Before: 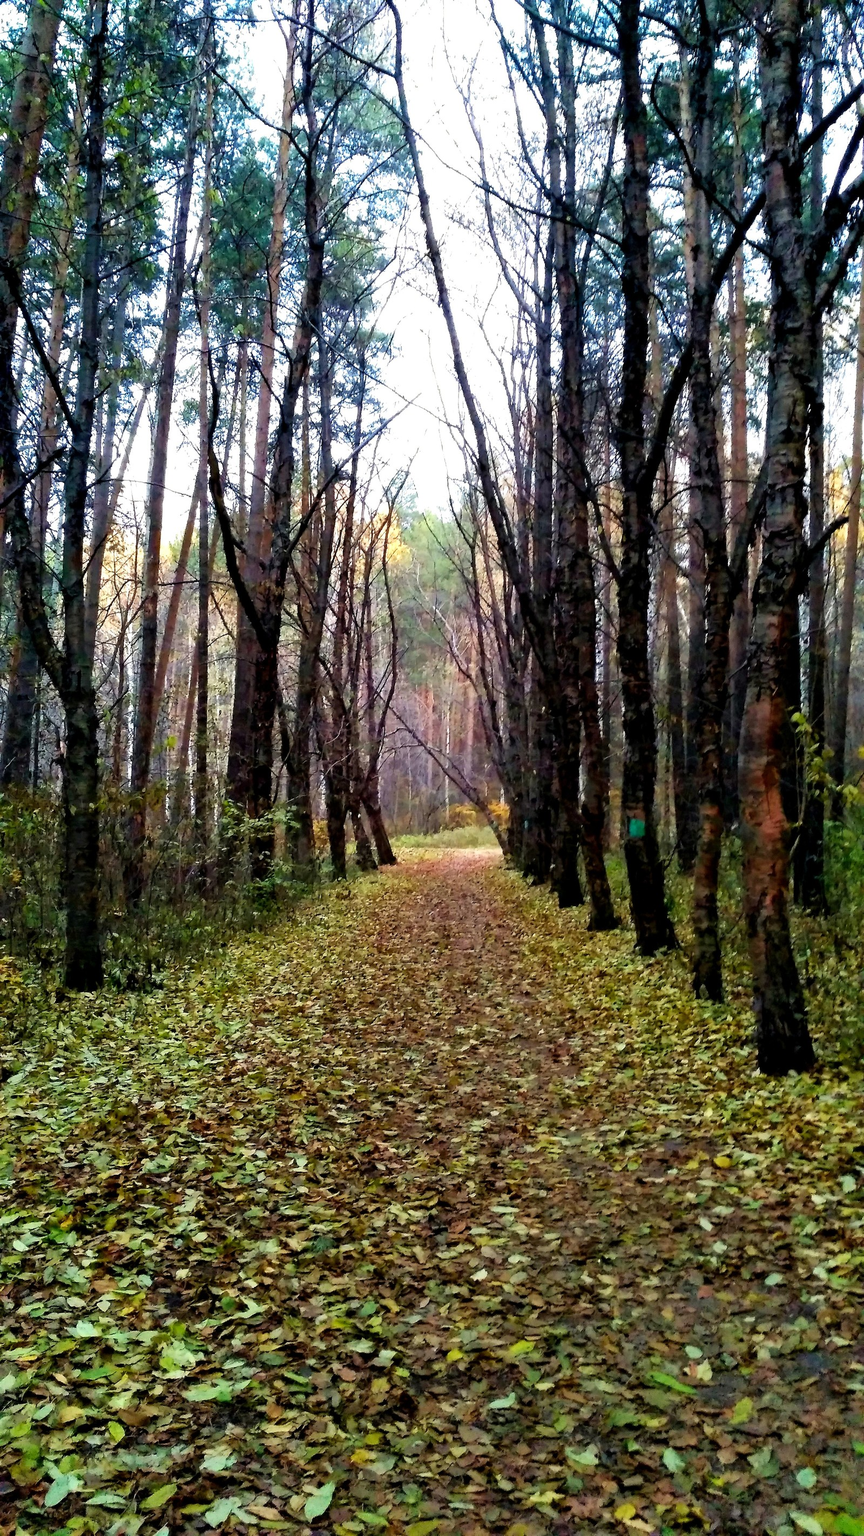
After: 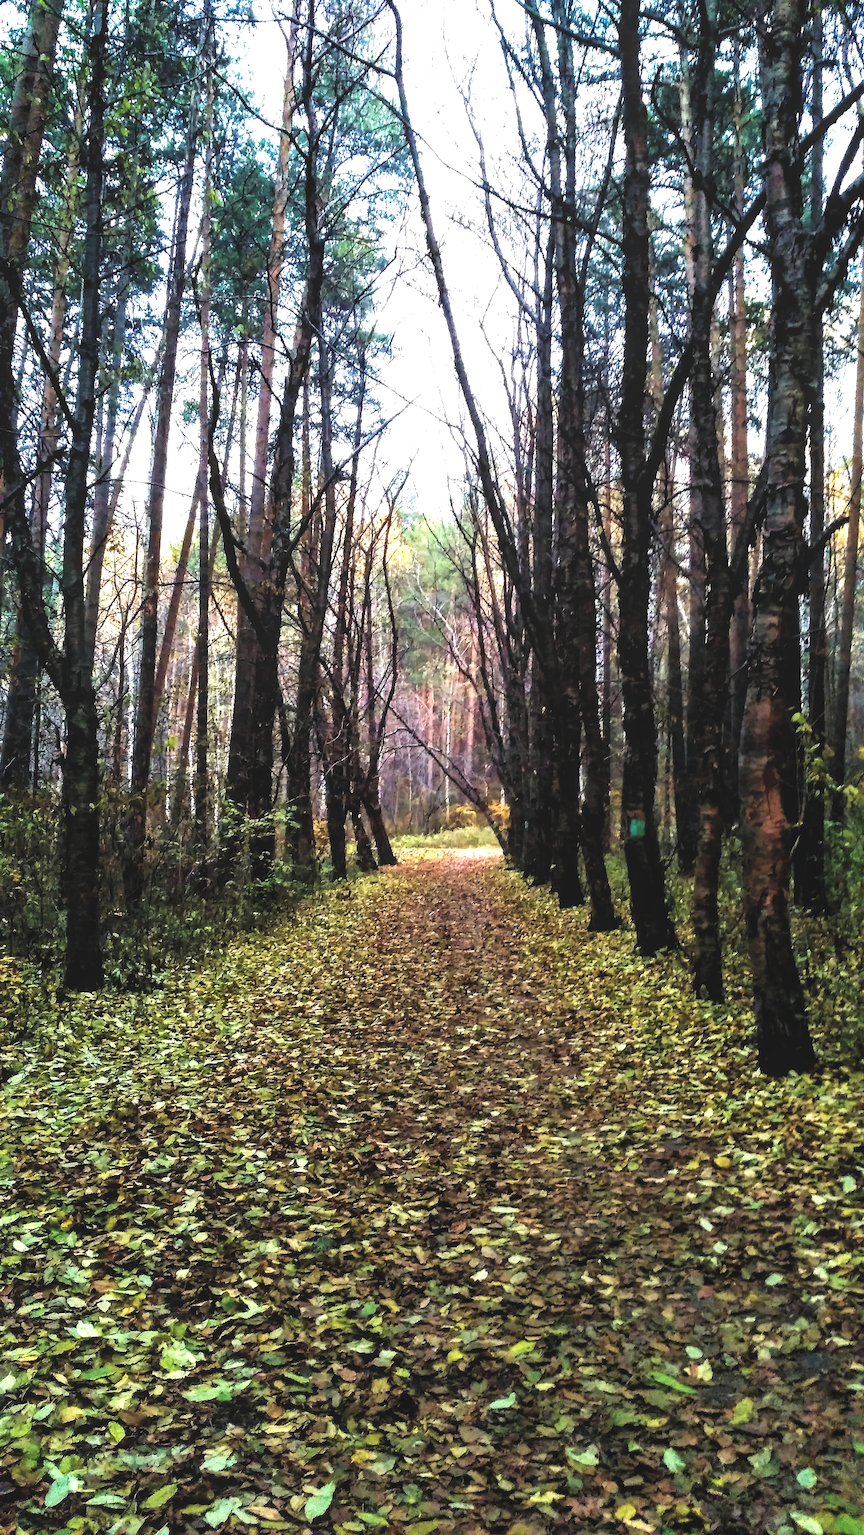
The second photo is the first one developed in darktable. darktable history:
velvia: on, module defaults
exposure: black level correction -0.04, exposure 0.061 EV, compensate highlight preservation false
levels: levels [0.129, 0.519, 0.867]
local contrast: detail 130%
